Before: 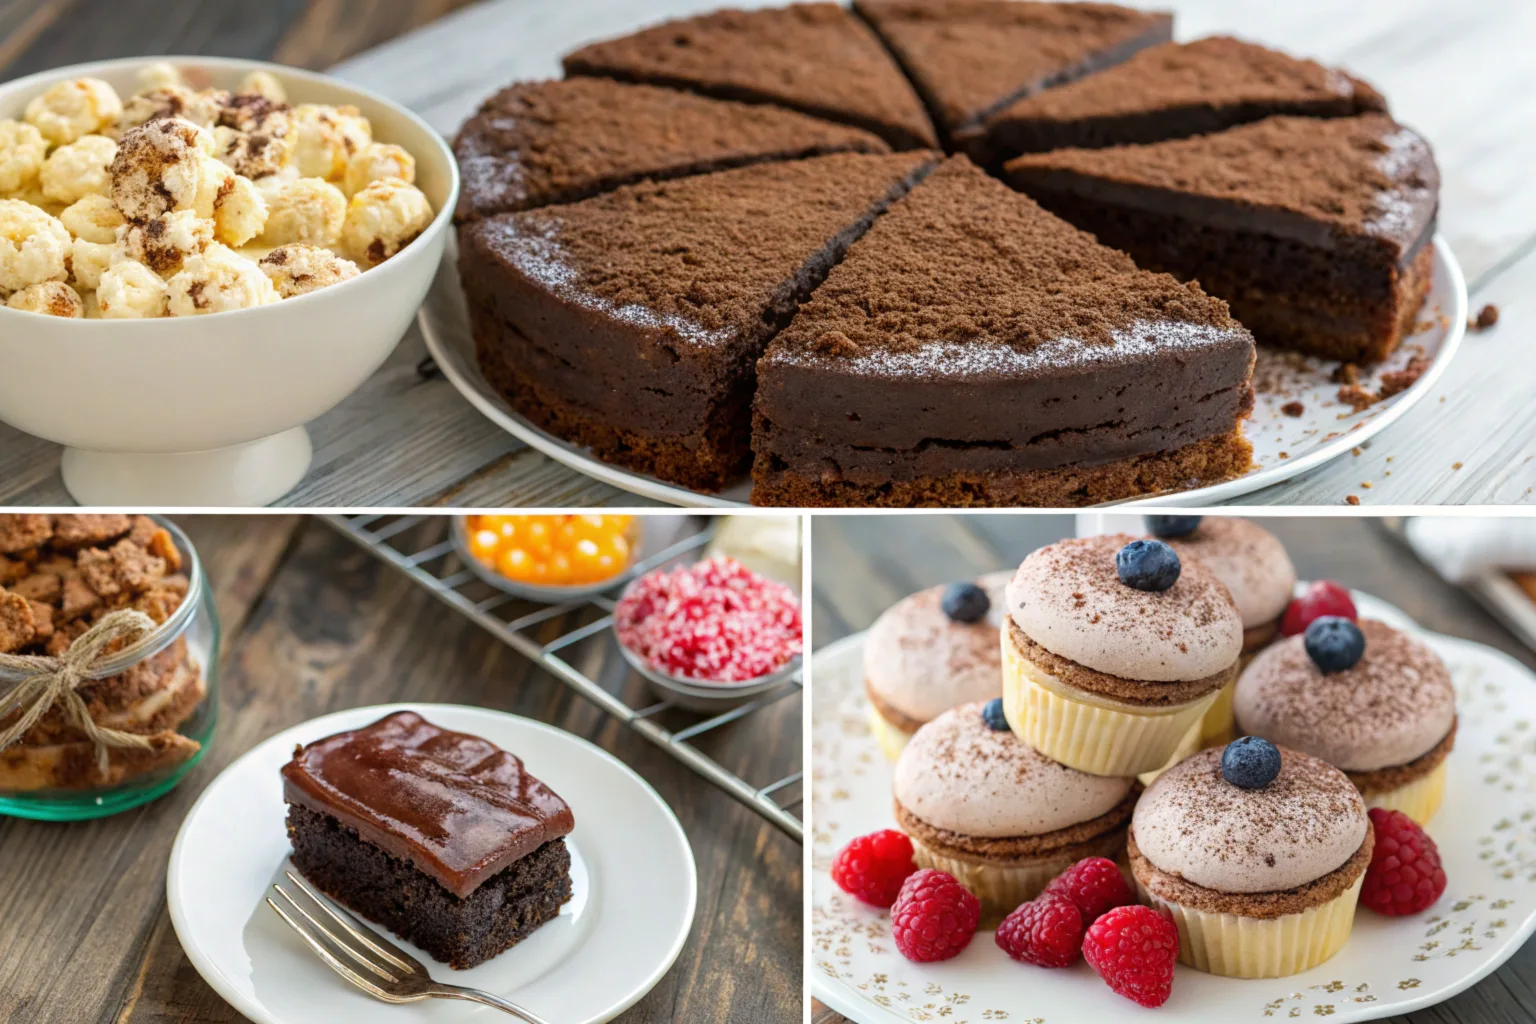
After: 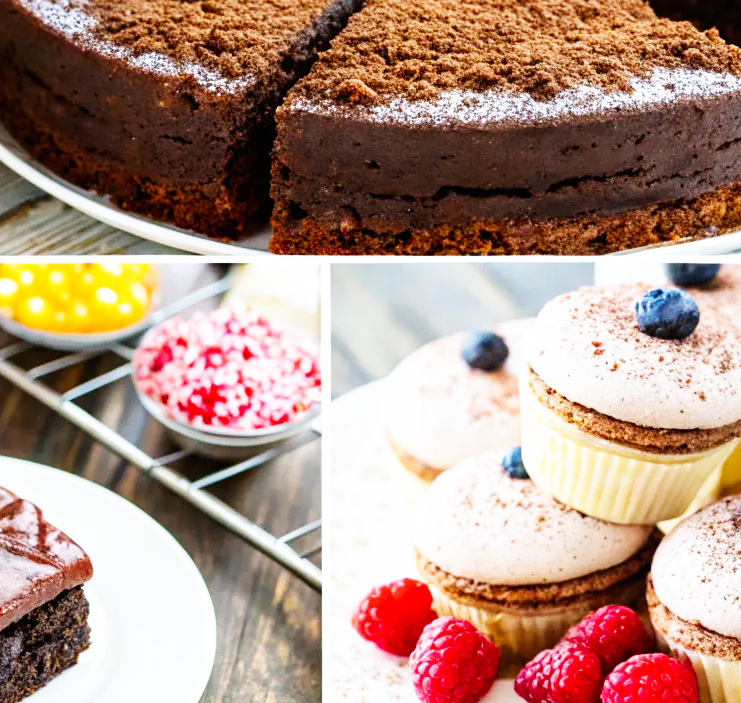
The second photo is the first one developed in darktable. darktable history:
base curve: curves: ch0 [(0, 0) (0.007, 0.004) (0.027, 0.03) (0.046, 0.07) (0.207, 0.54) (0.442, 0.872) (0.673, 0.972) (1, 1)], preserve colors none
crop: left 31.379%, top 24.658%, right 20.326%, bottom 6.628%
white balance: red 0.976, blue 1.04
tone equalizer: on, module defaults
